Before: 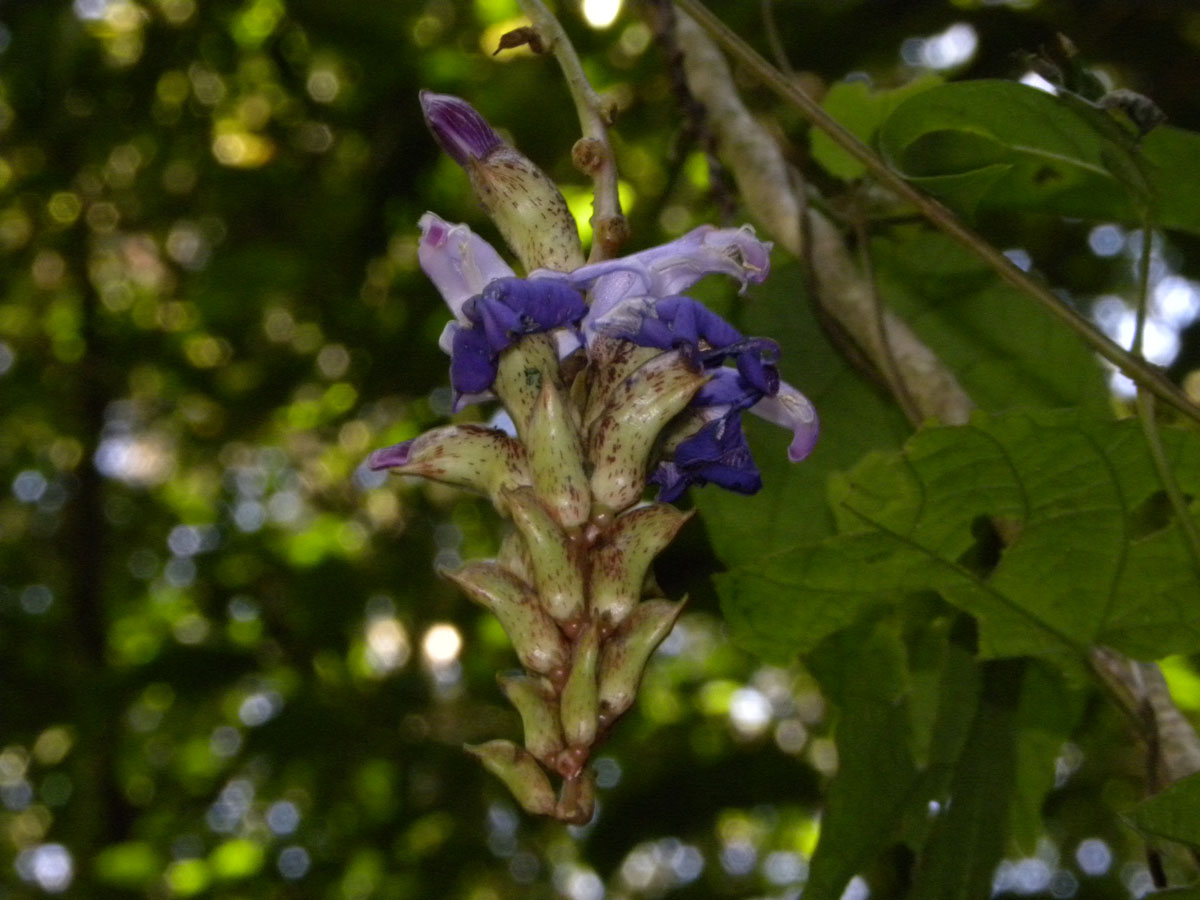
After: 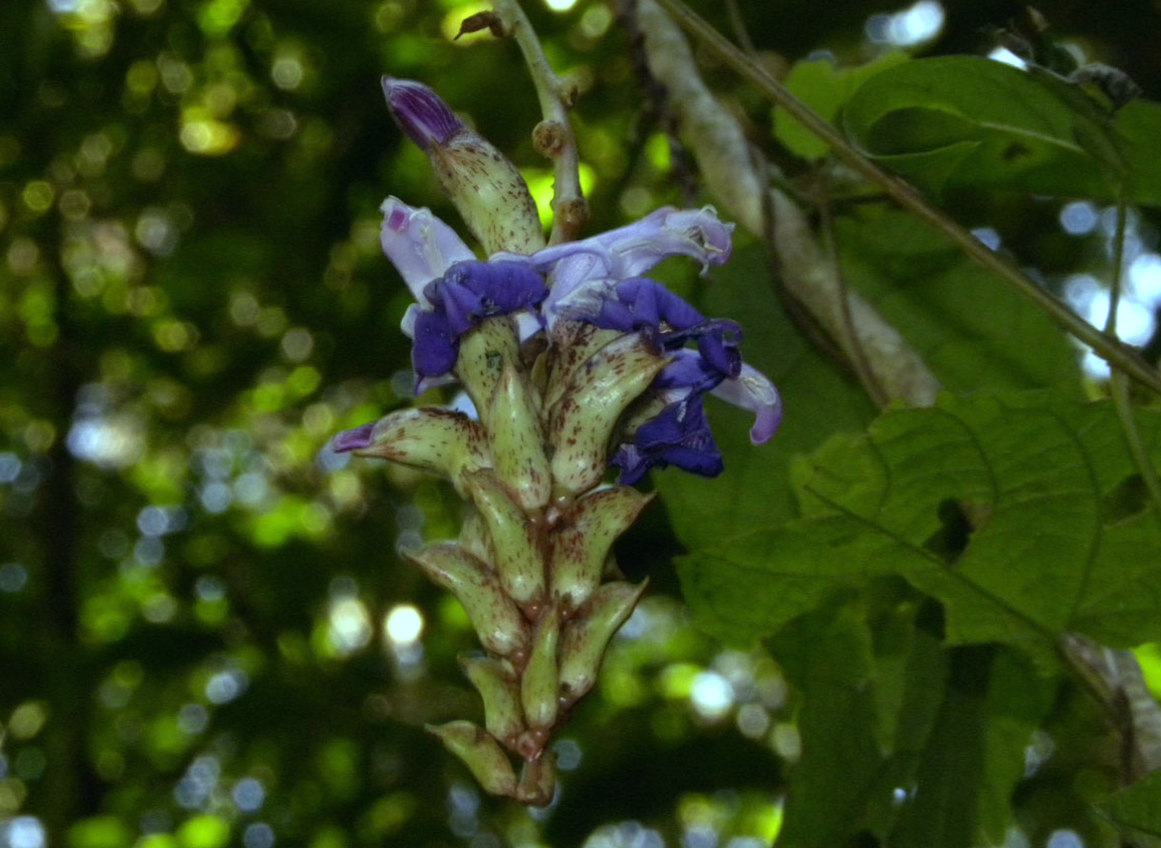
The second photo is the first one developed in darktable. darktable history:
color balance: mode lift, gamma, gain (sRGB), lift [0.997, 0.979, 1.021, 1.011], gamma [1, 1.084, 0.916, 0.998], gain [1, 0.87, 1.13, 1.101], contrast 4.55%, contrast fulcrum 38.24%, output saturation 104.09%
crop: left 1.964%, top 3.251%, right 1.122%, bottom 4.933%
rotate and perspective: lens shift (horizontal) -0.055, automatic cropping off
